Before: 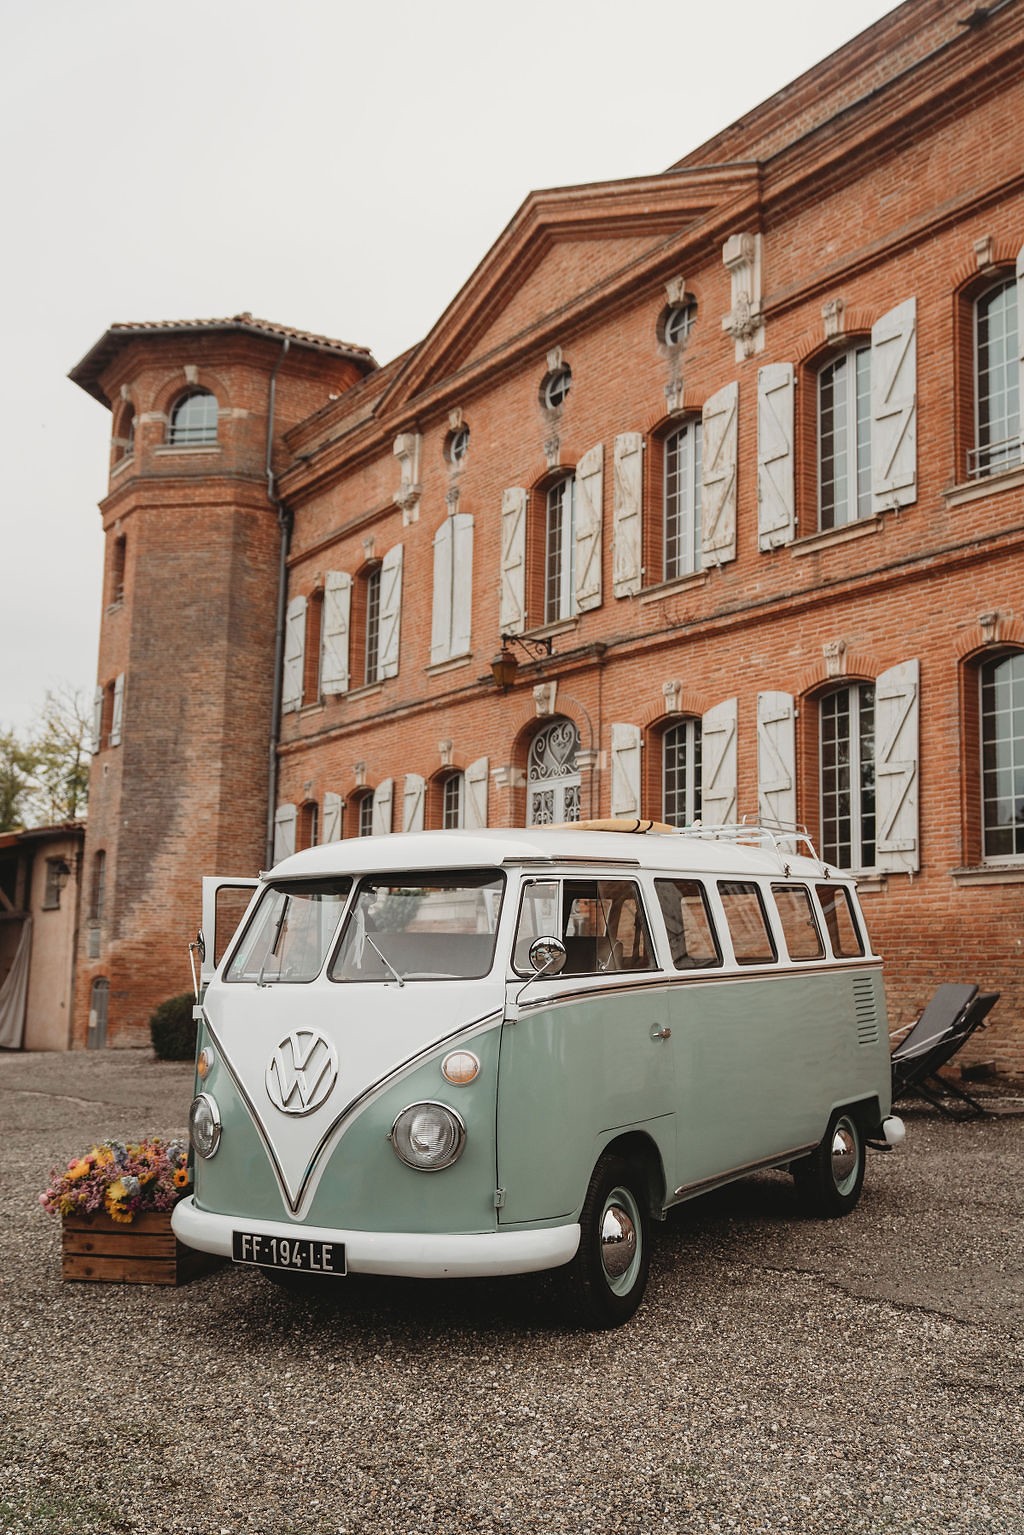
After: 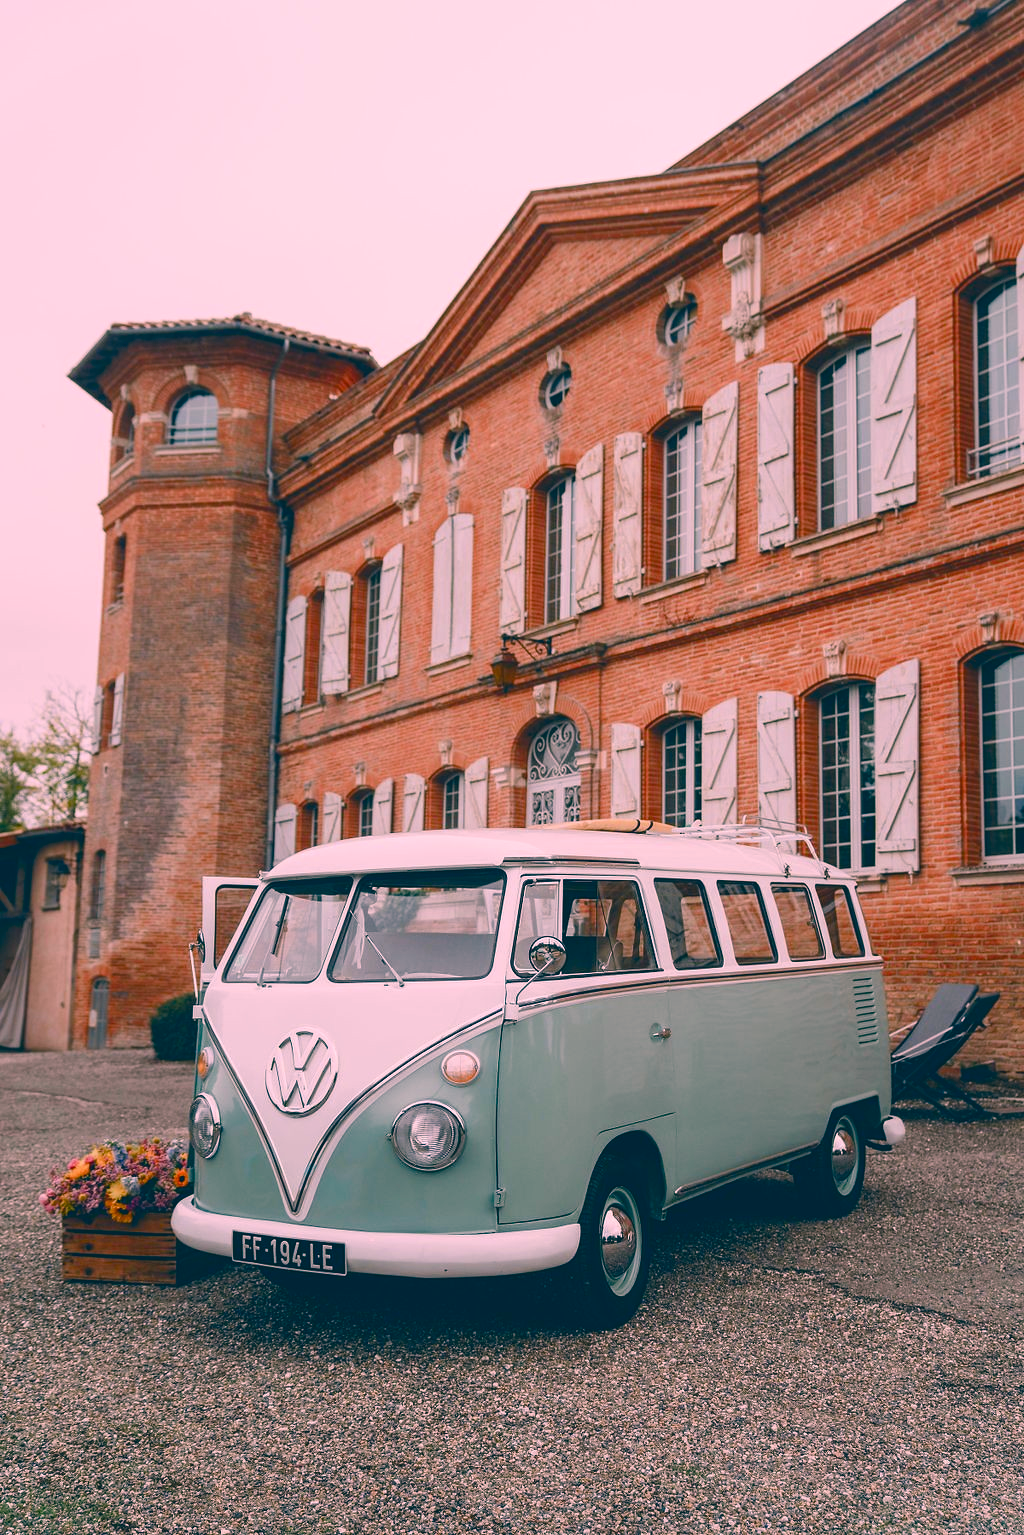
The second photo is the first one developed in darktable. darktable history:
color correction: highlights a* 16.95, highlights b* 0.322, shadows a* -15.13, shadows b* -13.98, saturation 1.53
color balance rgb: shadows lift › chroma 2.065%, shadows lift › hue 218.02°, global offset › luminance 0.497%, perceptual saturation grading › global saturation 20%, perceptual saturation grading › highlights -49.433%, perceptual saturation grading › shadows 25.844%
